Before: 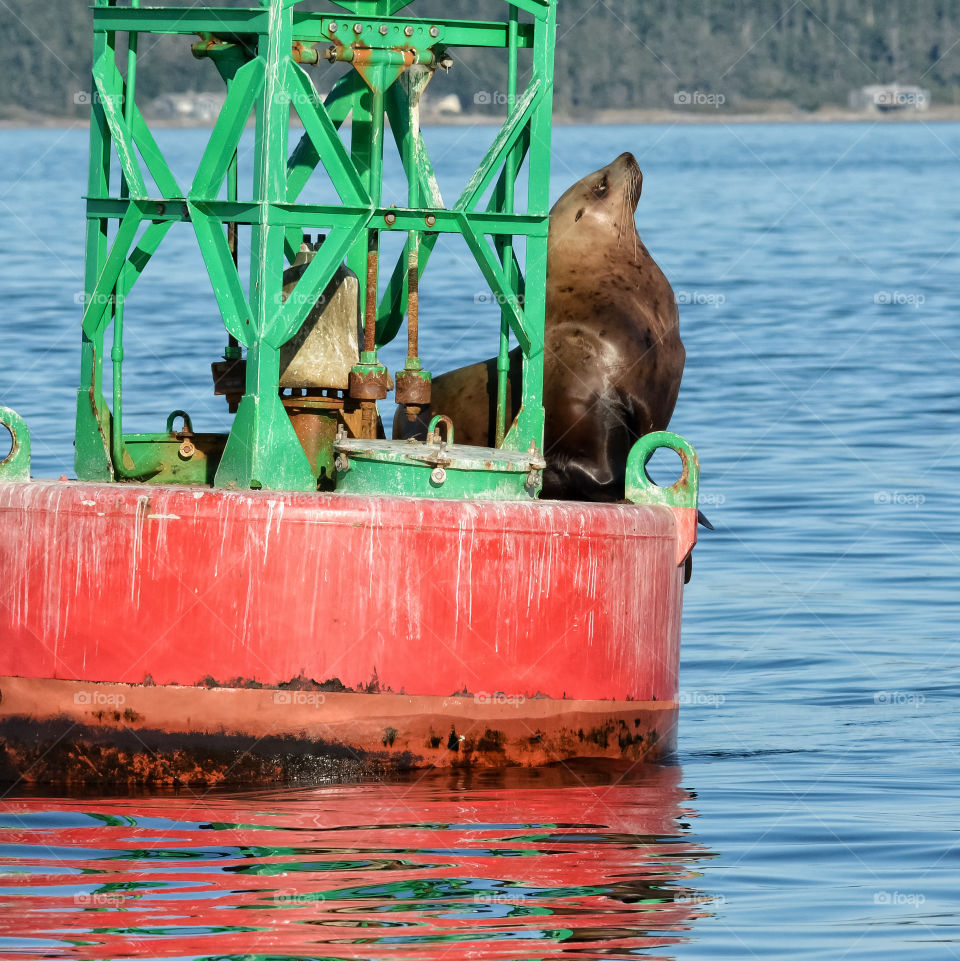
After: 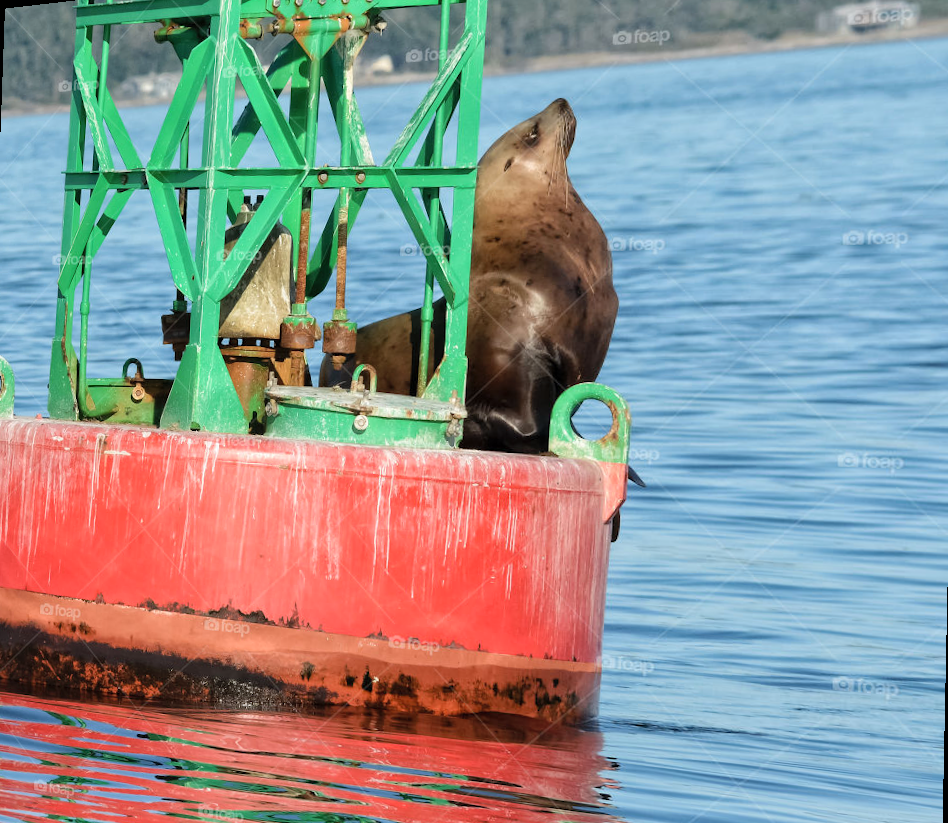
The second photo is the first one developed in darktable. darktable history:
contrast brightness saturation: contrast 0.05, brightness 0.06, saturation 0.01
rotate and perspective: rotation 1.69°, lens shift (vertical) -0.023, lens shift (horizontal) -0.291, crop left 0.025, crop right 0.988, crop top 0.092, crop bottom 0.842
